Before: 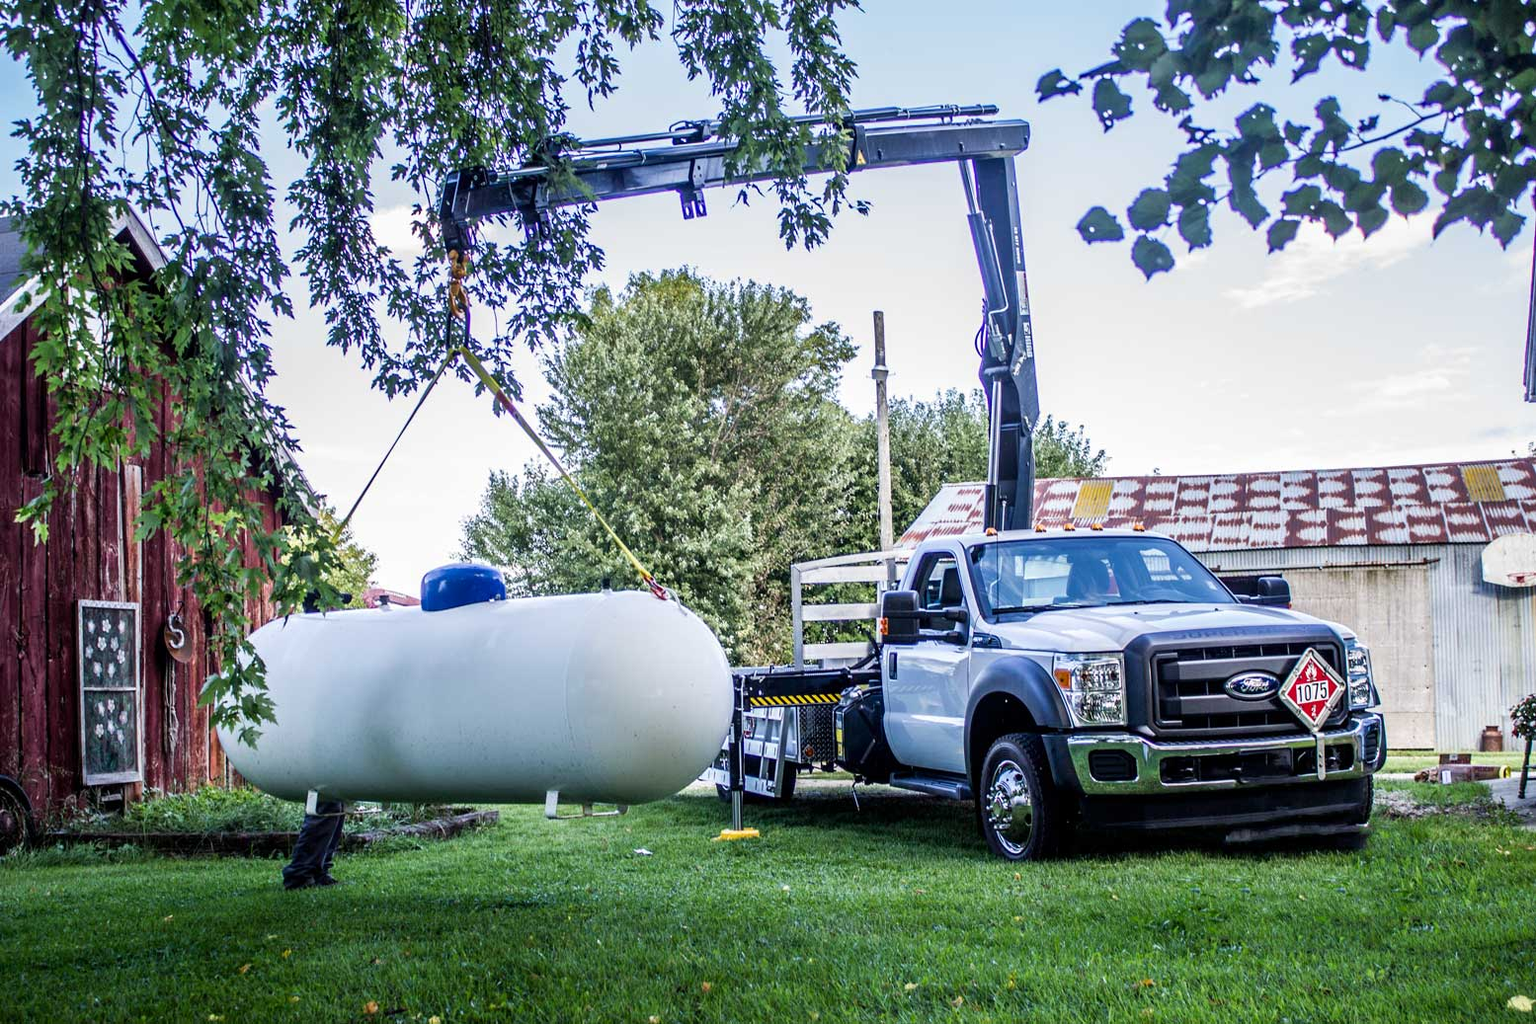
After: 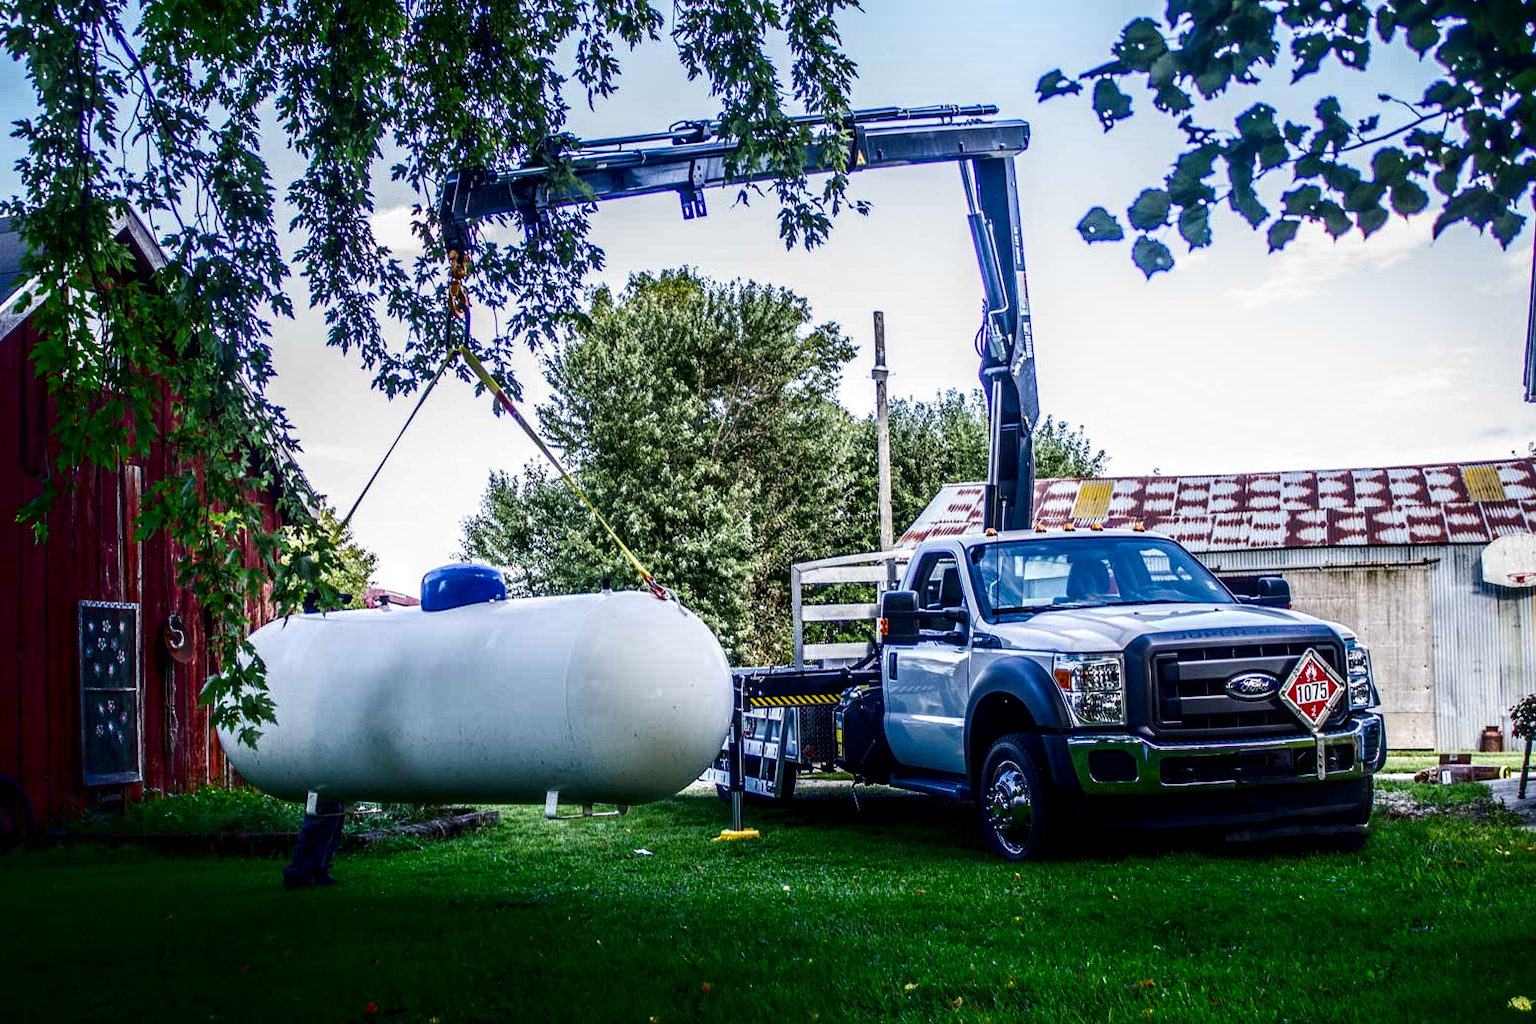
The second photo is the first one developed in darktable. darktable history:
shadows and highlights: shadows -90, highlights 90, soften with gaussian
local contrast: highlights 61%, detail 143%, midtone range 0.428
contrast brightness saturation: contrast 0.13, brightness -0.24, saturation 0.14
